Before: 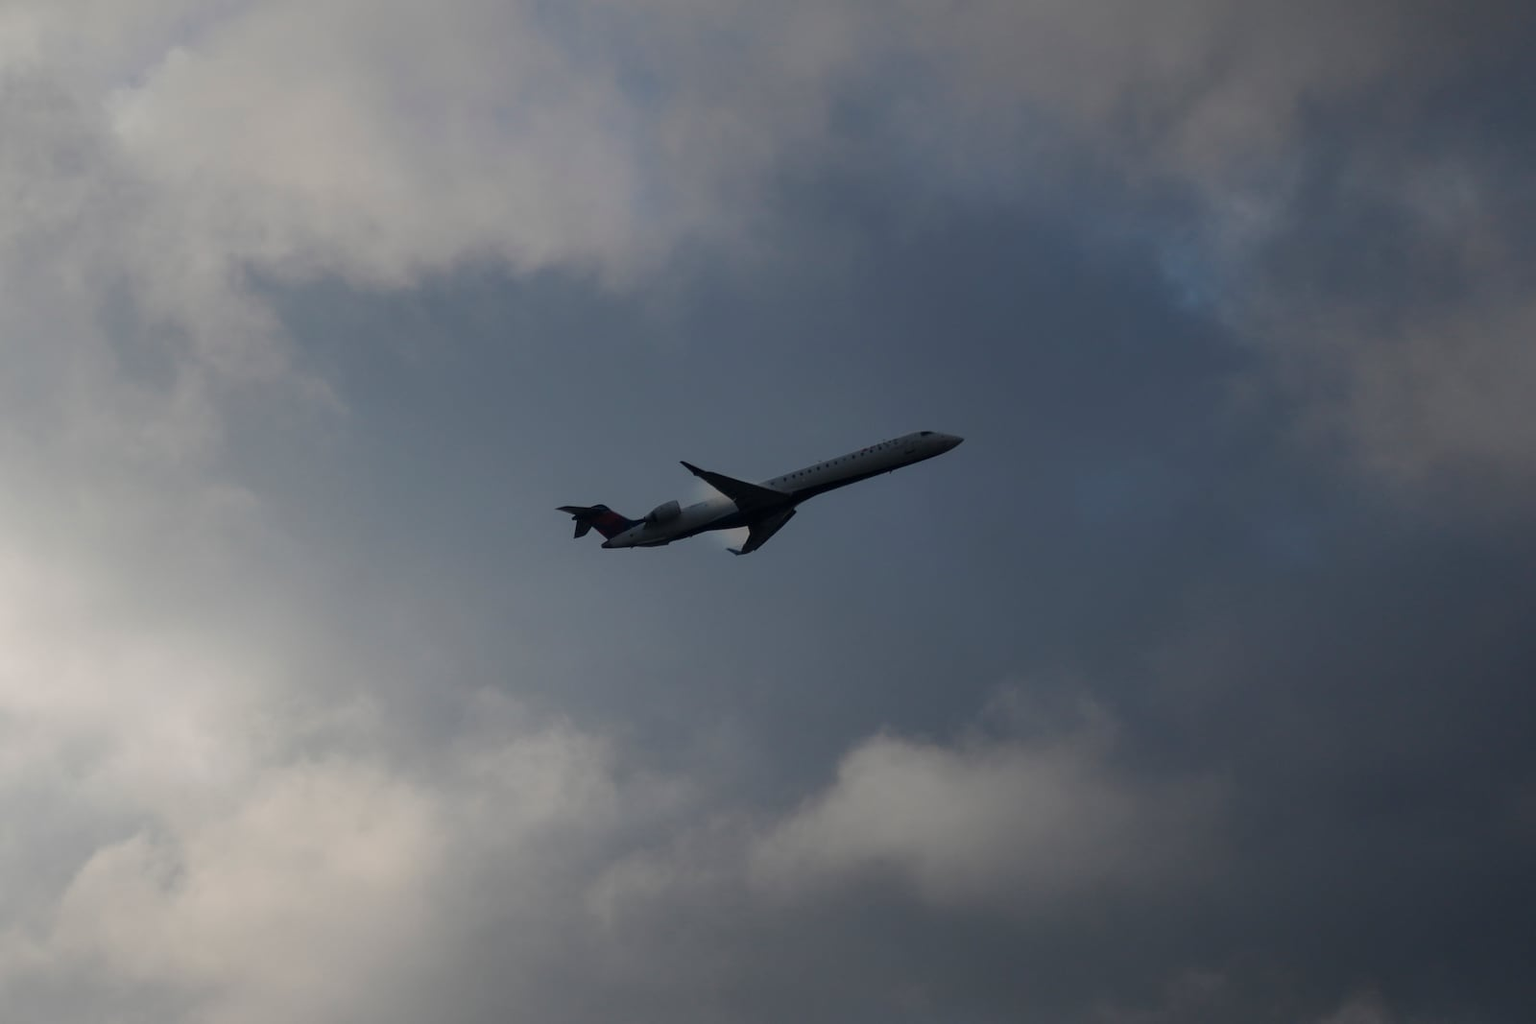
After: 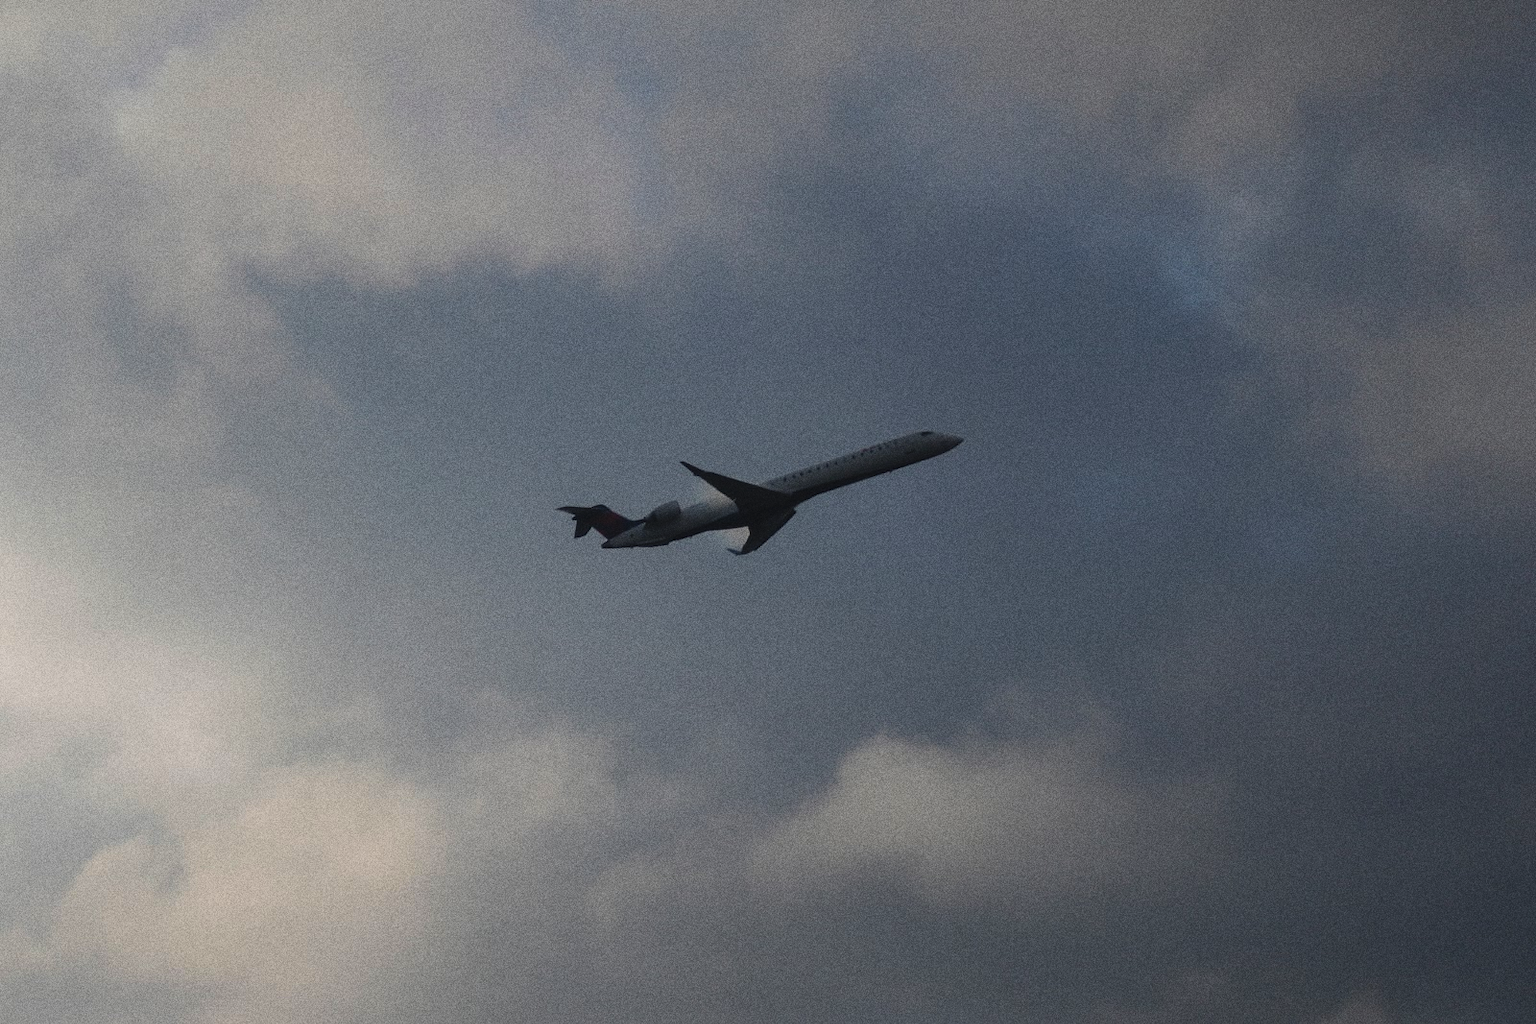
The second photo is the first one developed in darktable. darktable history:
contrast brightness saturation: contrast -0.1, saturation -0.1
color zones: curves: ch0 [(0.224, 0.526) (0.75, 0.5)]; ch1 [(0.055, 0.526) (0.224, 0.761) (0.377, 0.526) (0.75, 0.5)]
grain: coarseness 0.09 ISO, strength 40%
